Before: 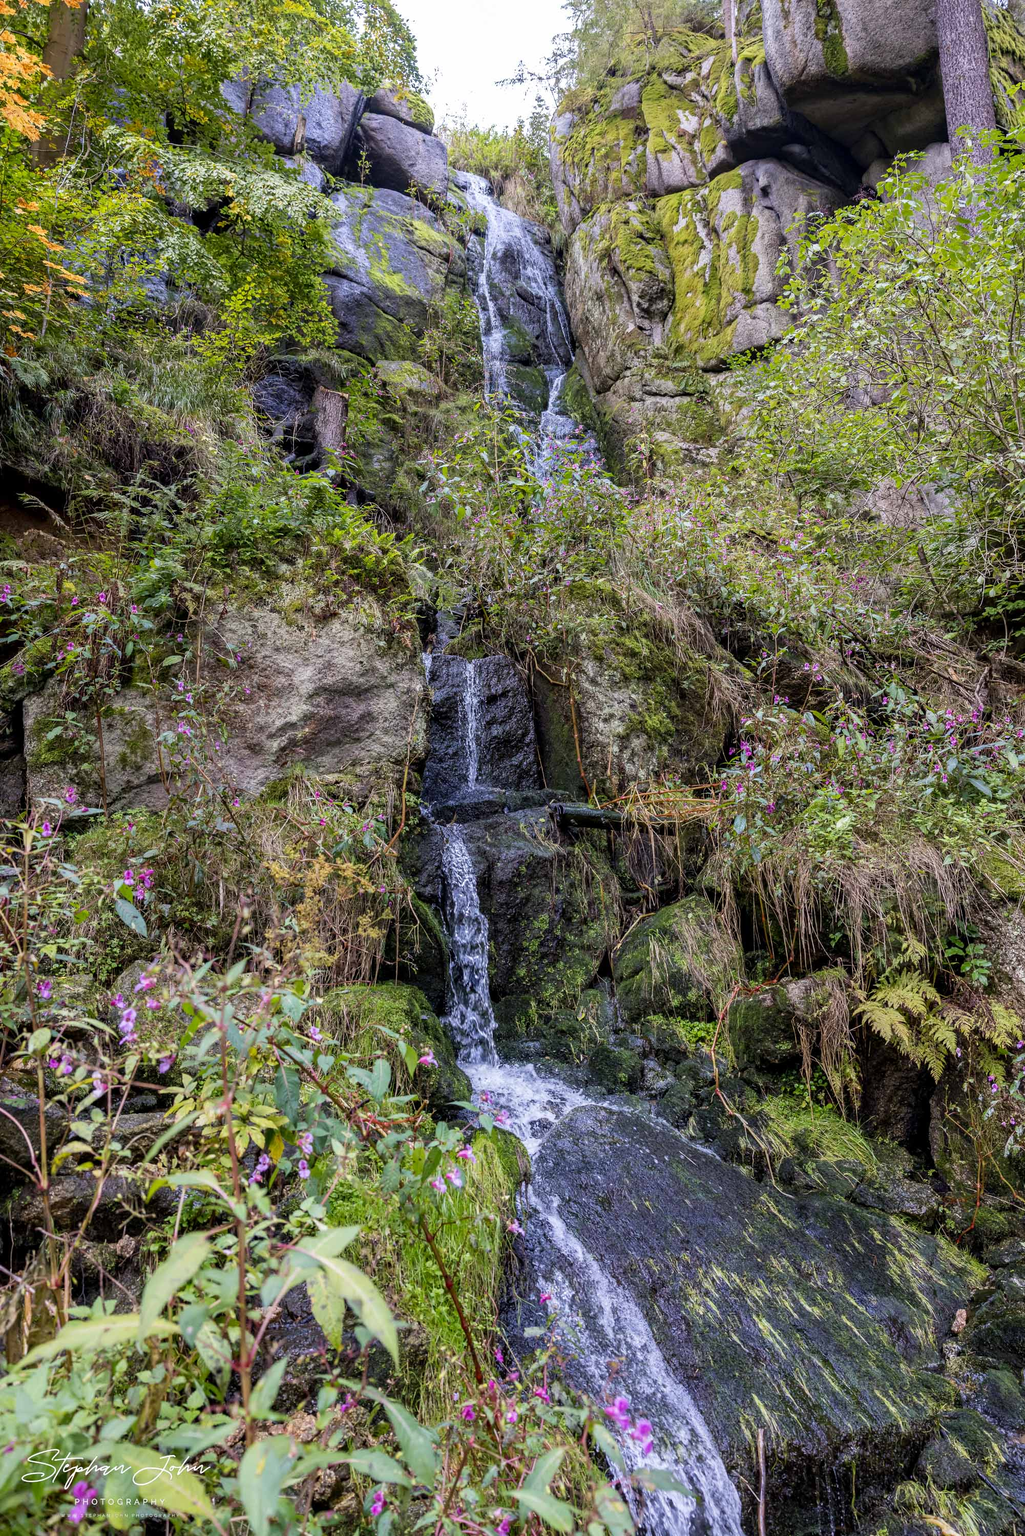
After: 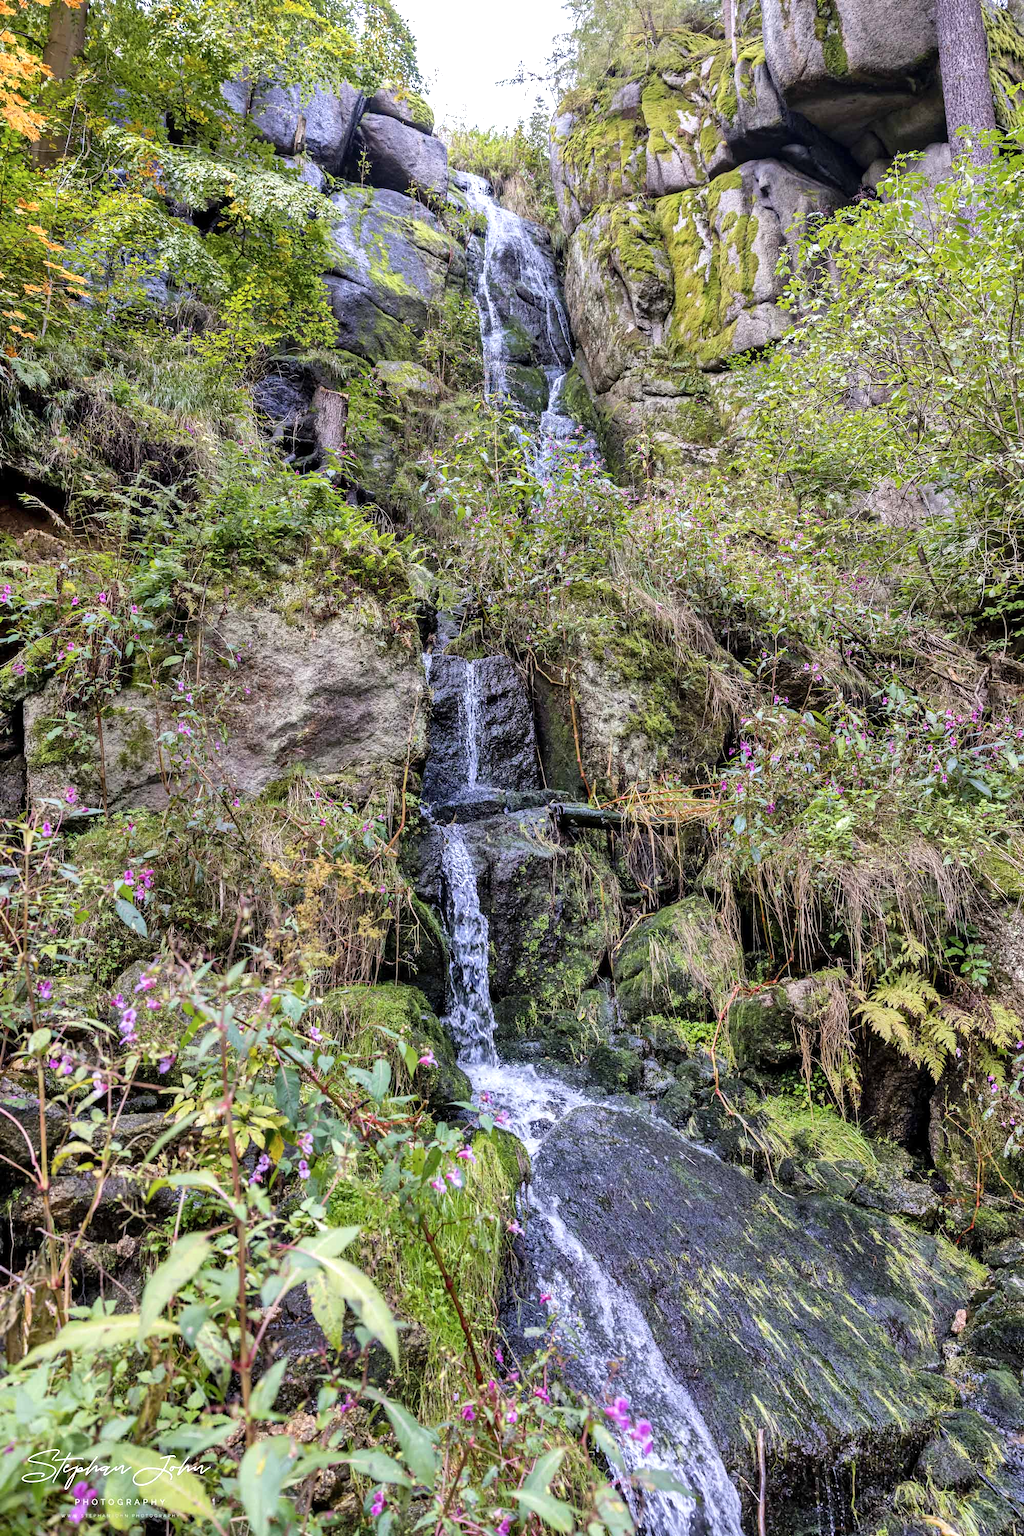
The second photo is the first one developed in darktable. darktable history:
shadows and highlights: radius 113.48, shadows 51.56, white point adjustment 9.05, highlights -2.99, soften with gaussian
tone equalizer: on, module defaults
